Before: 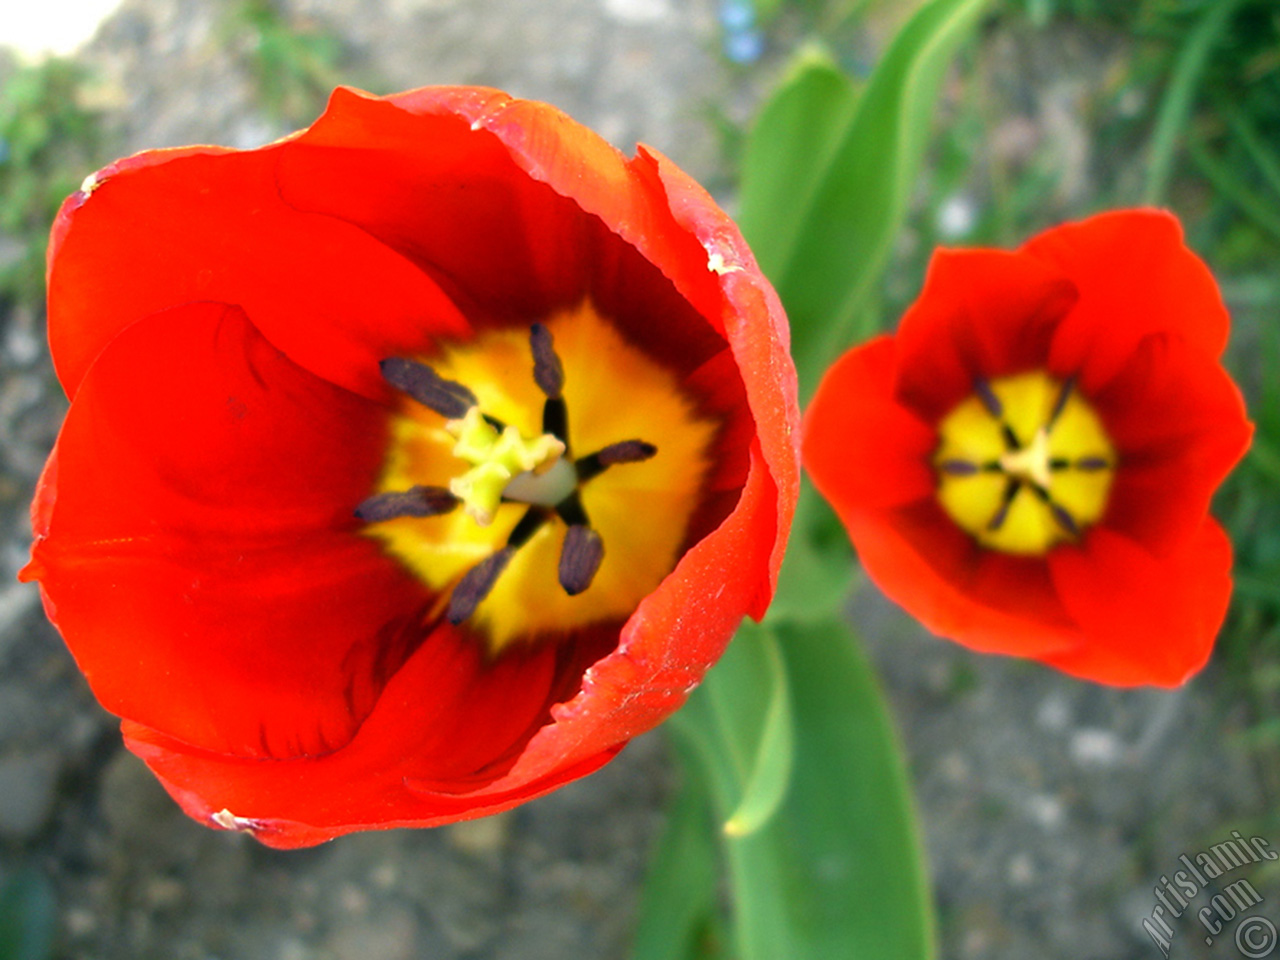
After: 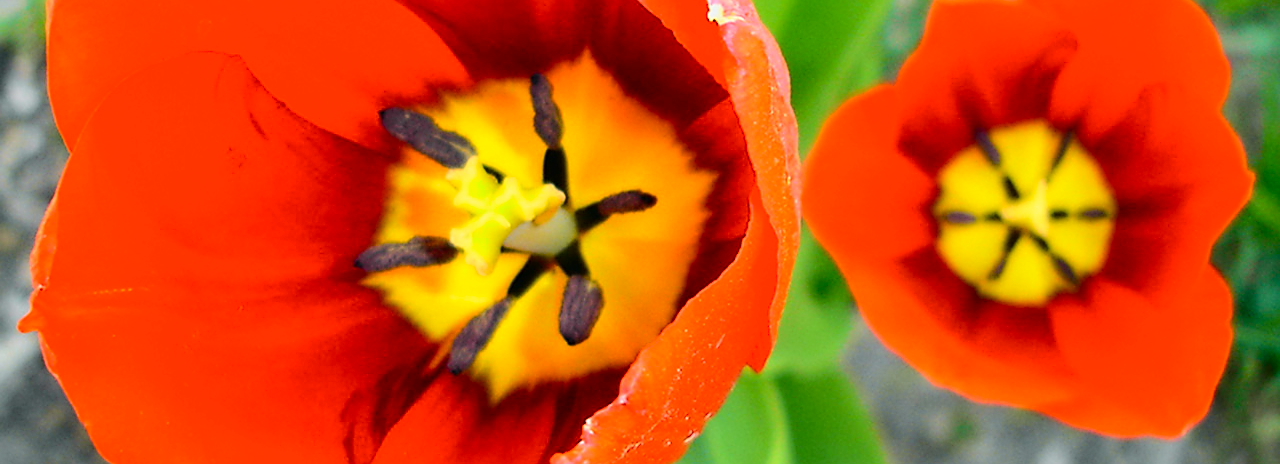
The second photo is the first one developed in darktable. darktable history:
sharpen: radius 1.4, amount 1.25, threshold 0.7
crop and rotate: top 26.056%, bottom 25.543%
tone curve: curves: ch0 [(0, 0) (0.11, 0.081) (0.256, 0.259) (0.398, 0.475) (0.498, 0.611) (0.65, 0.757) (0.835, 0.883) (1, 0.961)]; ch1 [(0, 0) (0.346, 0.307) (0.408, 0.369) (0.453, 0.457) (0.482, 0.479) (0.502, 0.498) (0.521, 0.51) (0.553, 0.554) (0.618, 0.65) (0.693, 0.727) (1, 1)]; ch2 [(0, 0) (0.358, 0.362) (0.434, 0.46) (0.485, 0.494) (0.5, 0.494) (0.511, 0.508) (0.537, 0.55) (0.579, 0.599) (0.621, 0.693) (1, 1)], color space Lab, independent channels, preserve colors none
